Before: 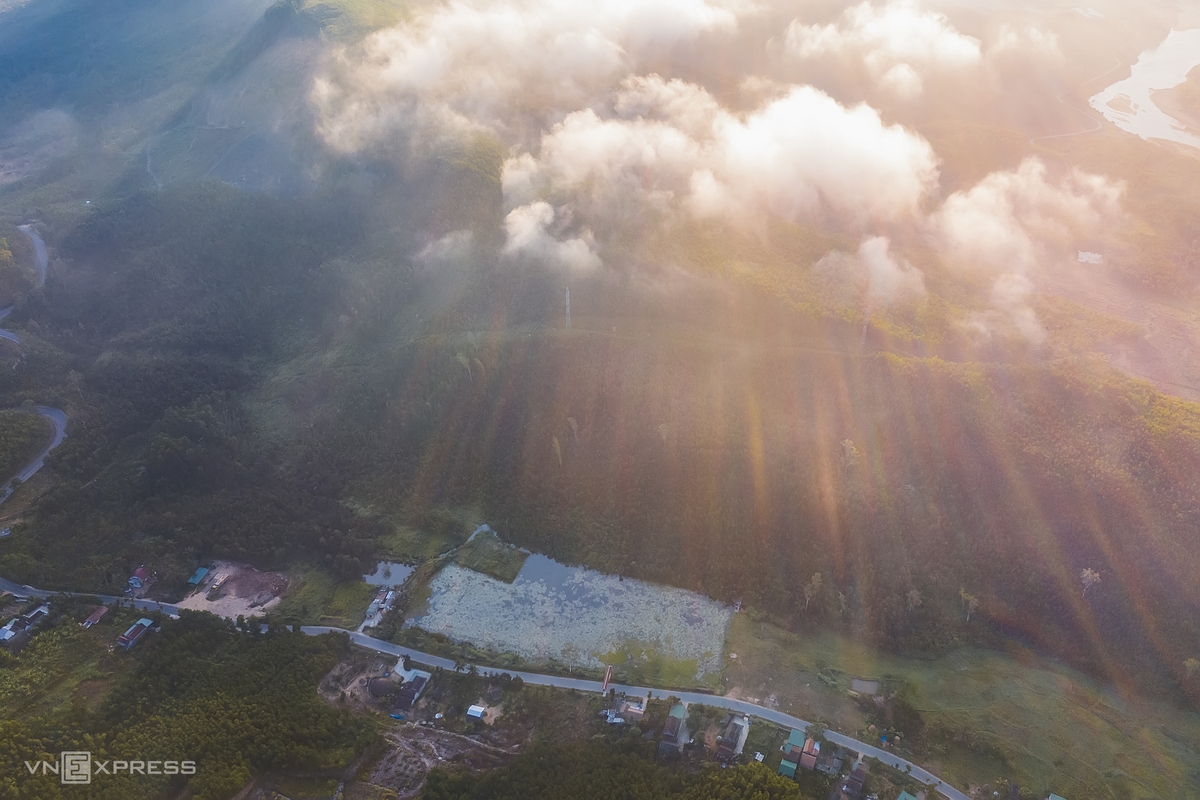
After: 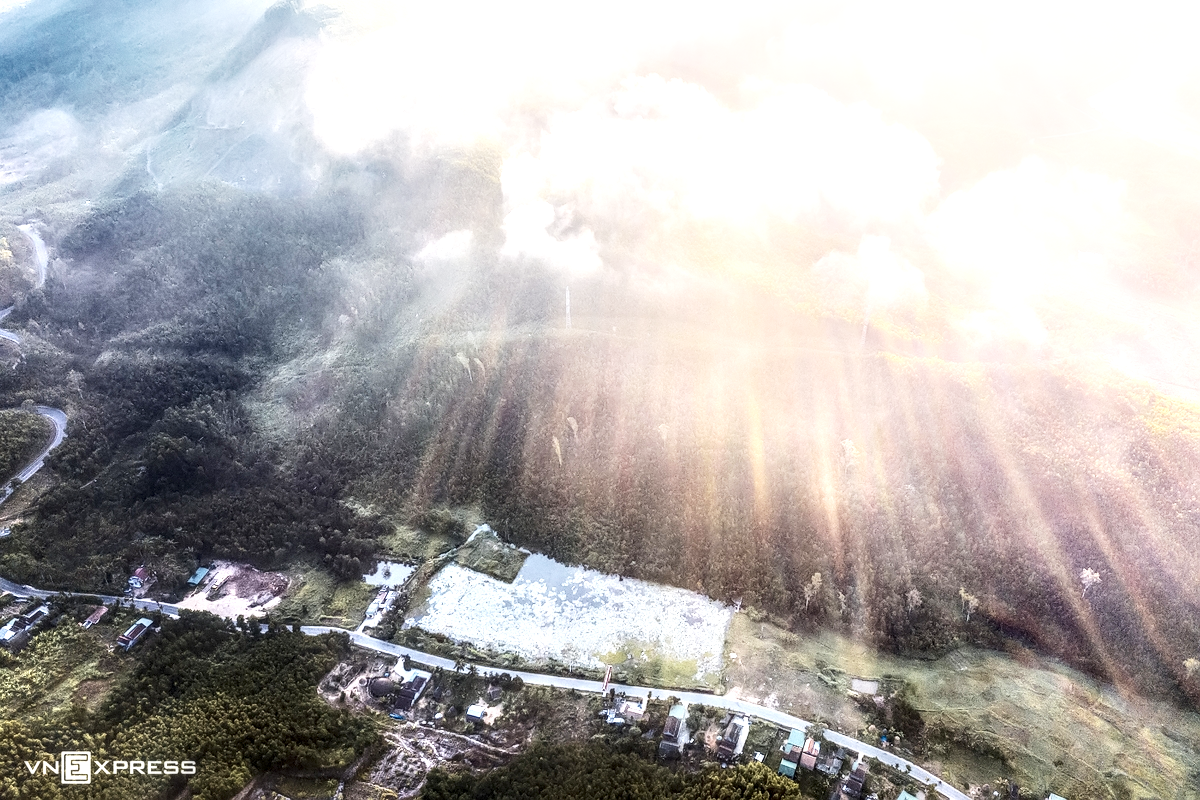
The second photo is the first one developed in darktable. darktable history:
contrast brightness saturation: contrast 0.253, saturation -0.319
local contrast: highlights 16%, detail 186%
base curve: curves: ch0 [(0, 0) (0.007, 0.004) (0.027, 0.03) (0.046, 0.07) (0.207, 0.54) (0.442, 0.872) (0.673, 0.972) (1, 1)], preserve colors none
